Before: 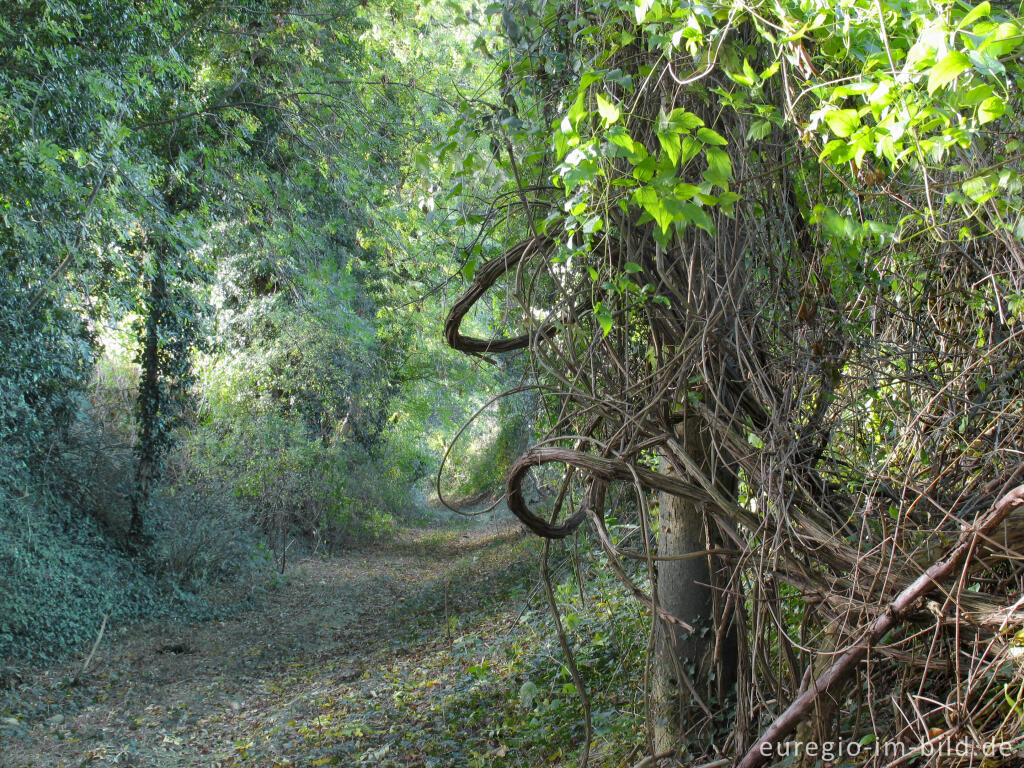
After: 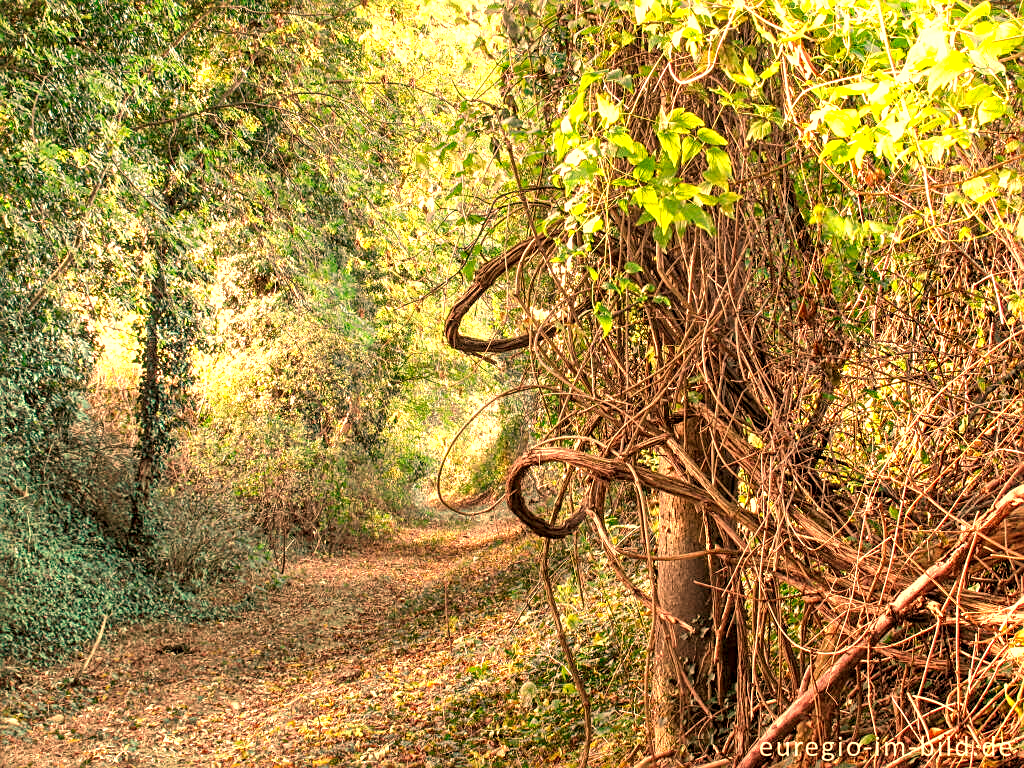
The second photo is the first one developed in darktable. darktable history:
local contrast: detail 142%
white balance: red 1.467, blue 0.684
sharpen: on, module defaults
exposure: black level correction 0, exposure 0.4 EV, compensate exposure bias true, compensate highlight preservation false
